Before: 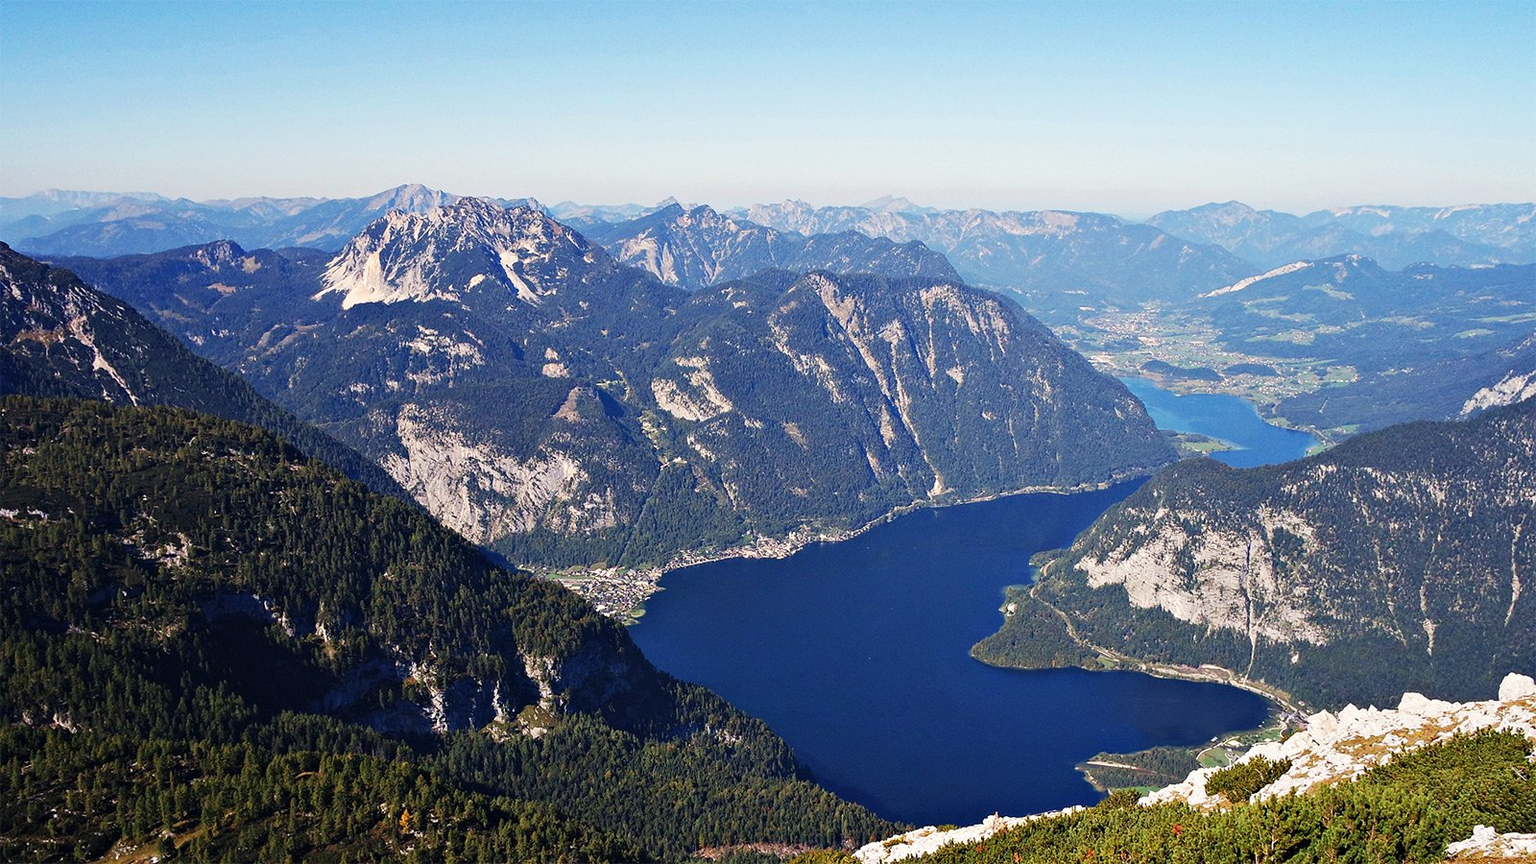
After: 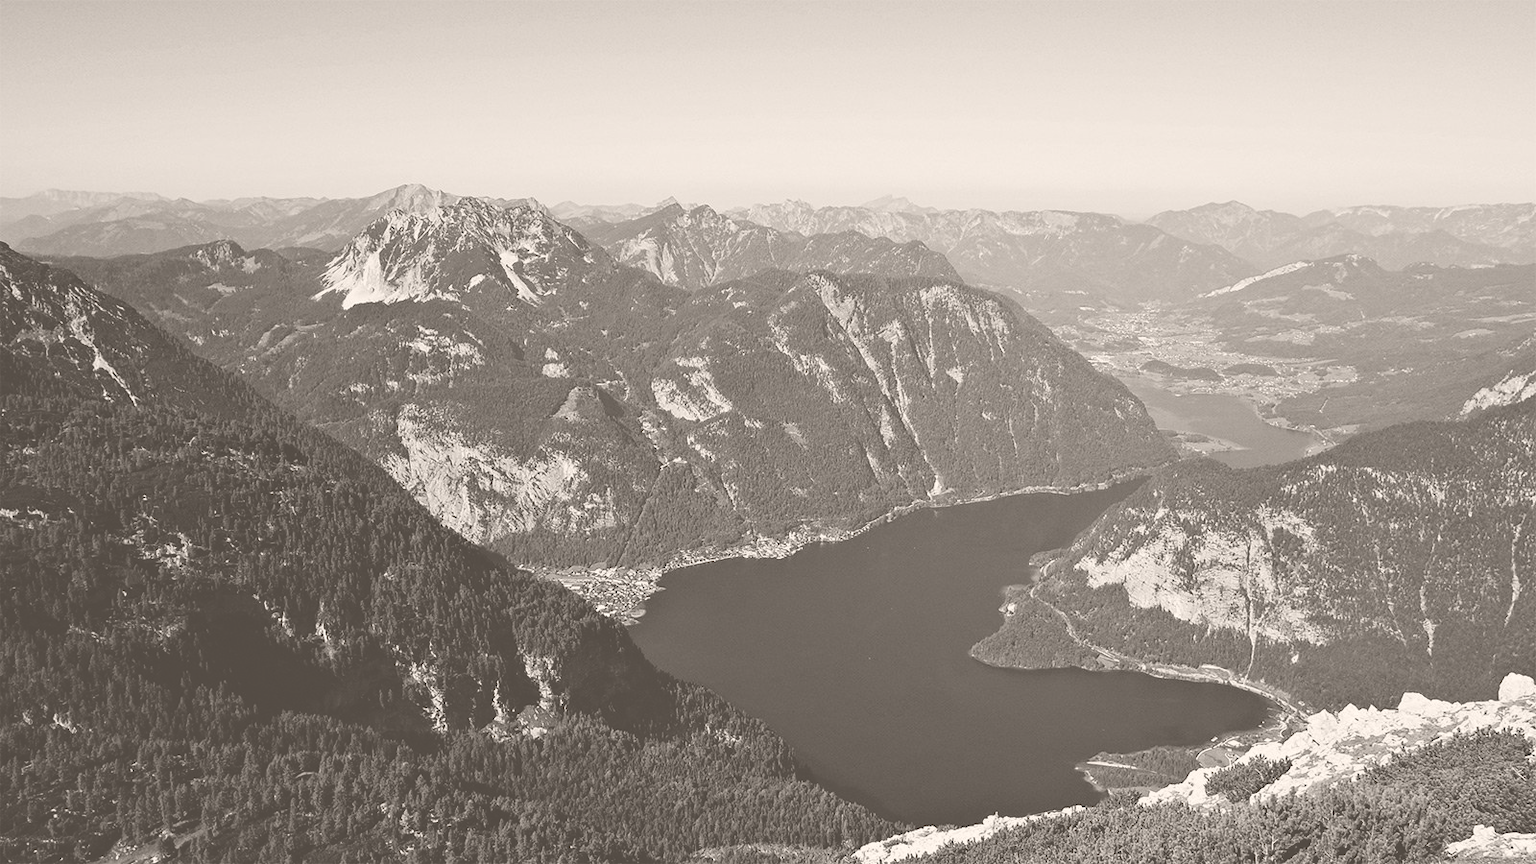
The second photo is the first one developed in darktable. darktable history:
exposure: exposure -1.468 EV, compensate highlight preservation false
colorize: hue 34.49°, saturation 35.33%, source mix 100%, lightness 55%, version 1
